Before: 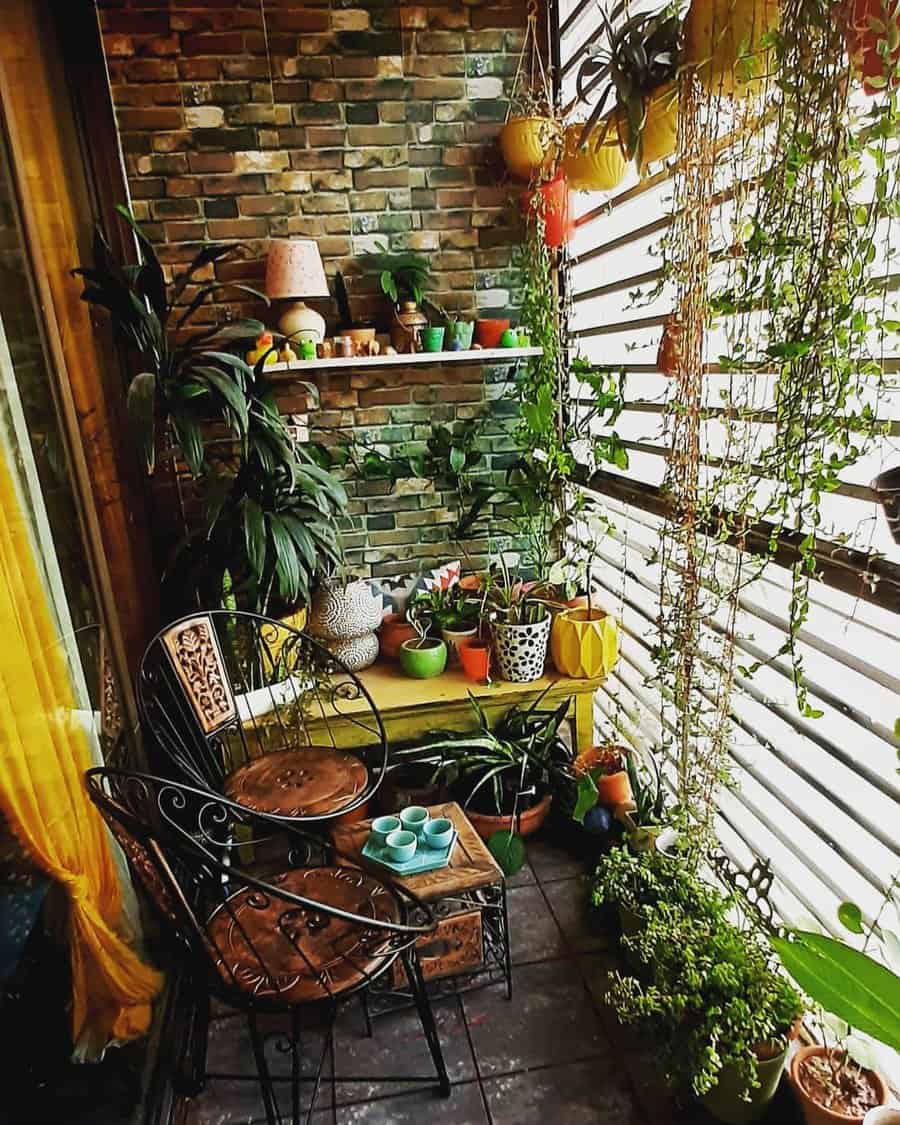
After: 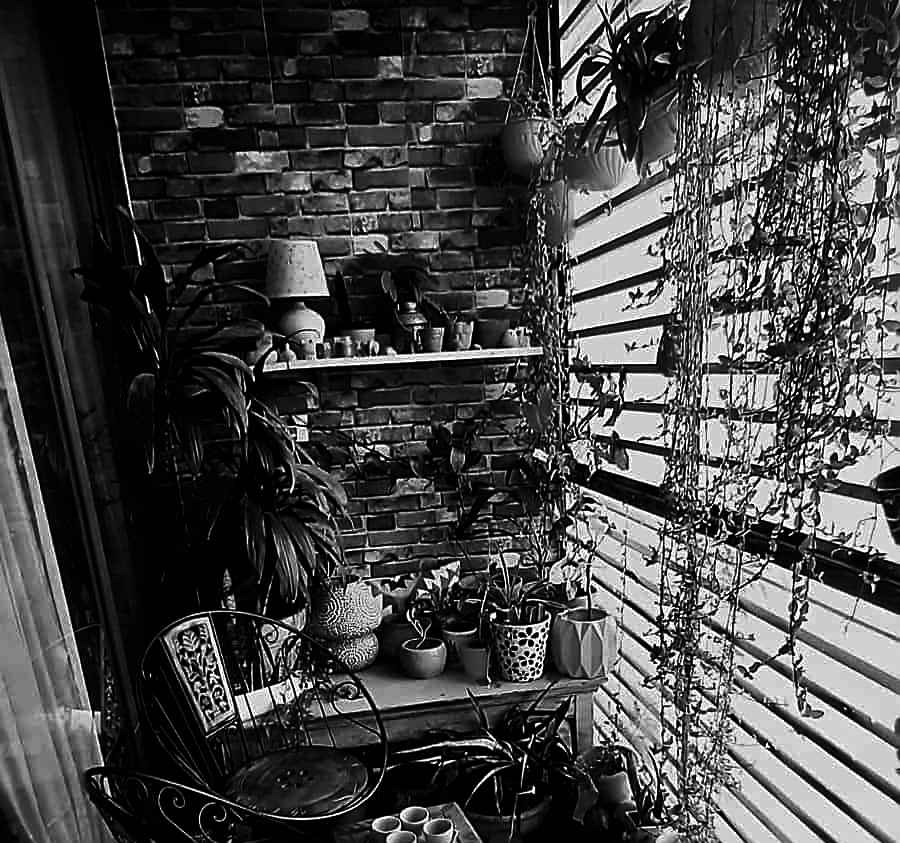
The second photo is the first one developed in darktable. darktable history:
sharpen: on, module defaults
crop: bottom 24.985%
contrast brightness saturation: contrast -0.028, brightness -0.585, saturation -0.992
